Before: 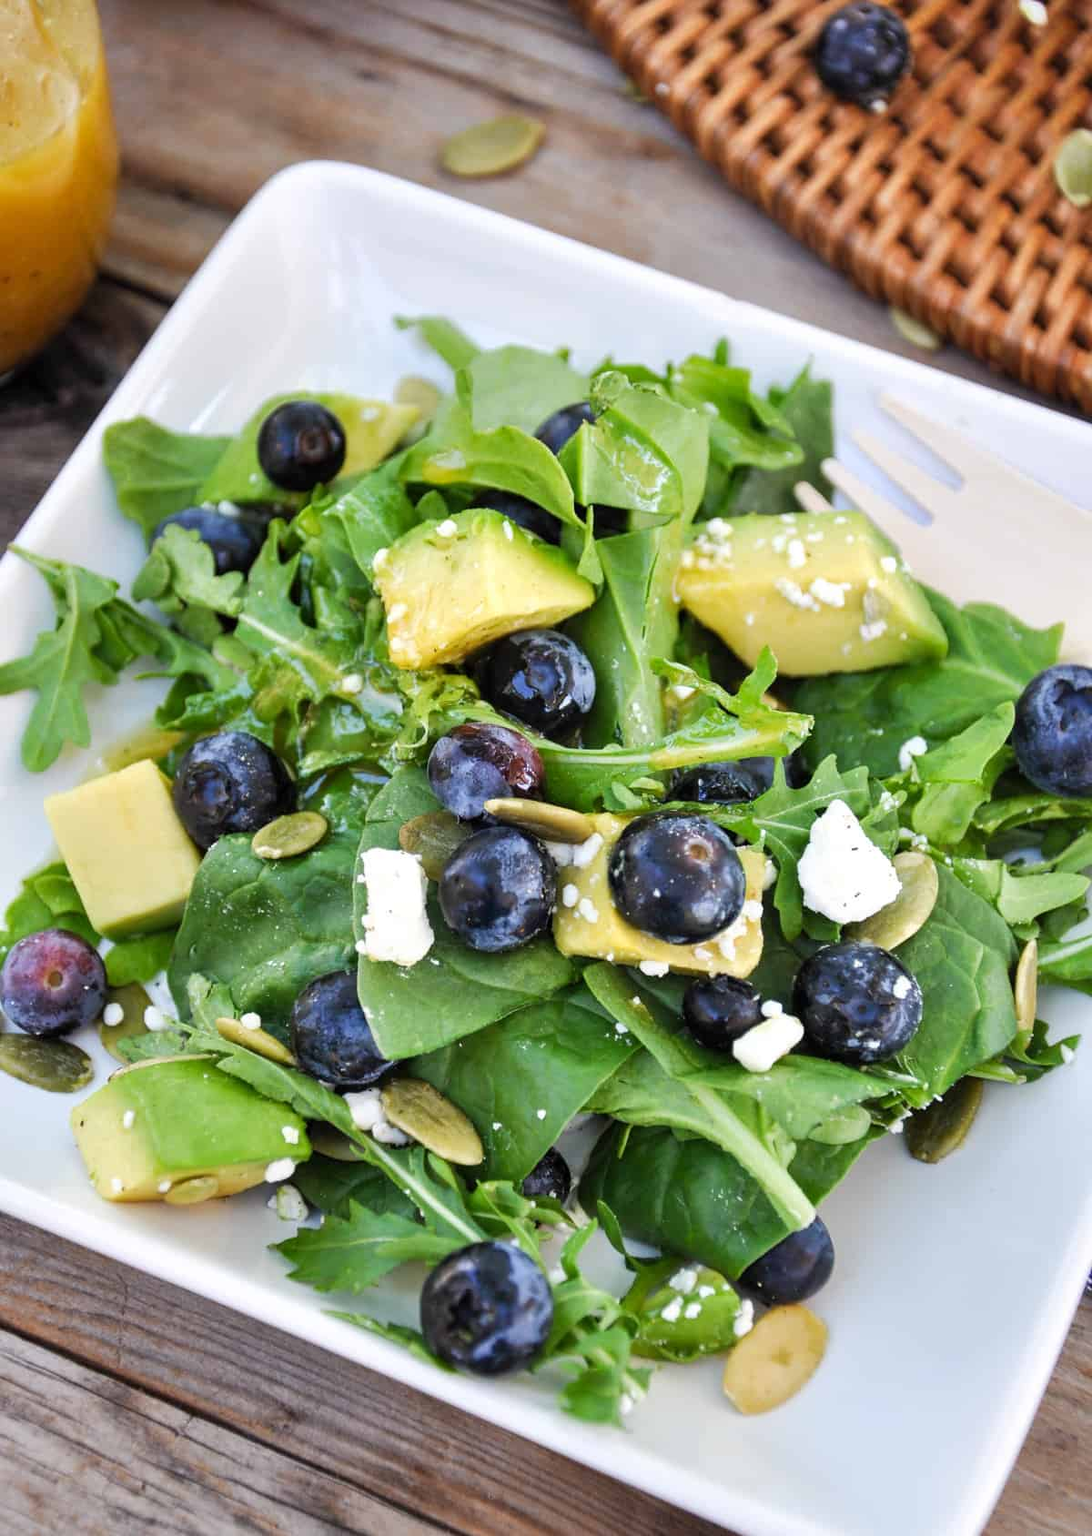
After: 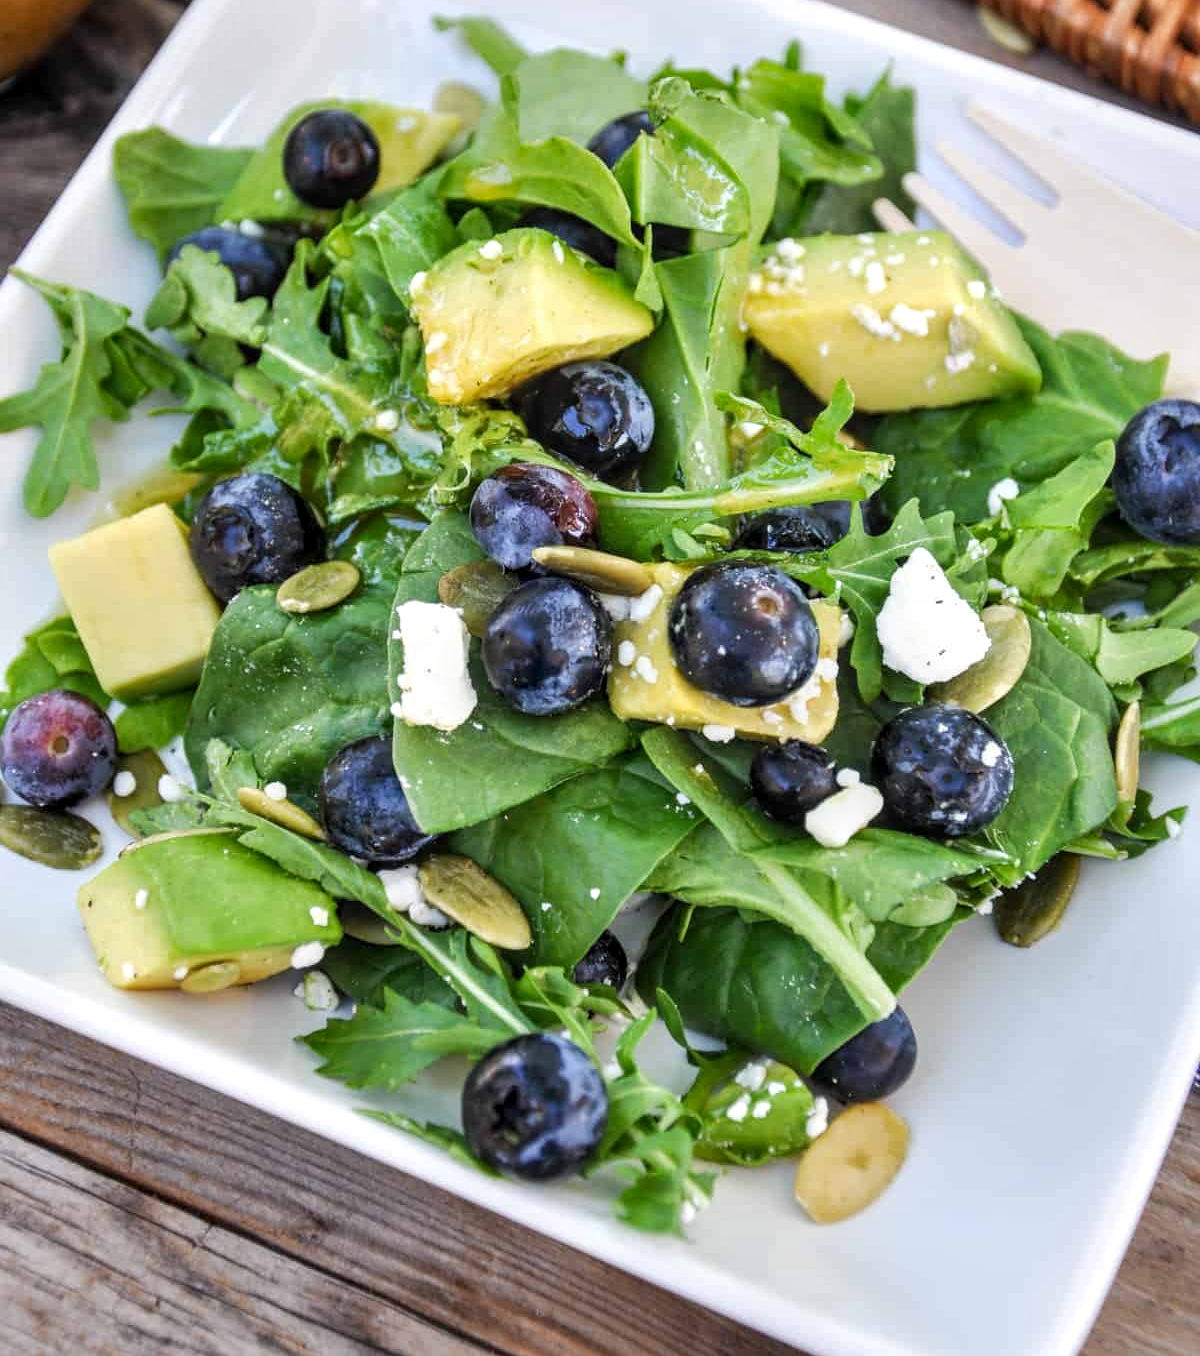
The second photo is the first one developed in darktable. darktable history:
crop and rotate: top 19.664%
local contrast: on, module defaults
